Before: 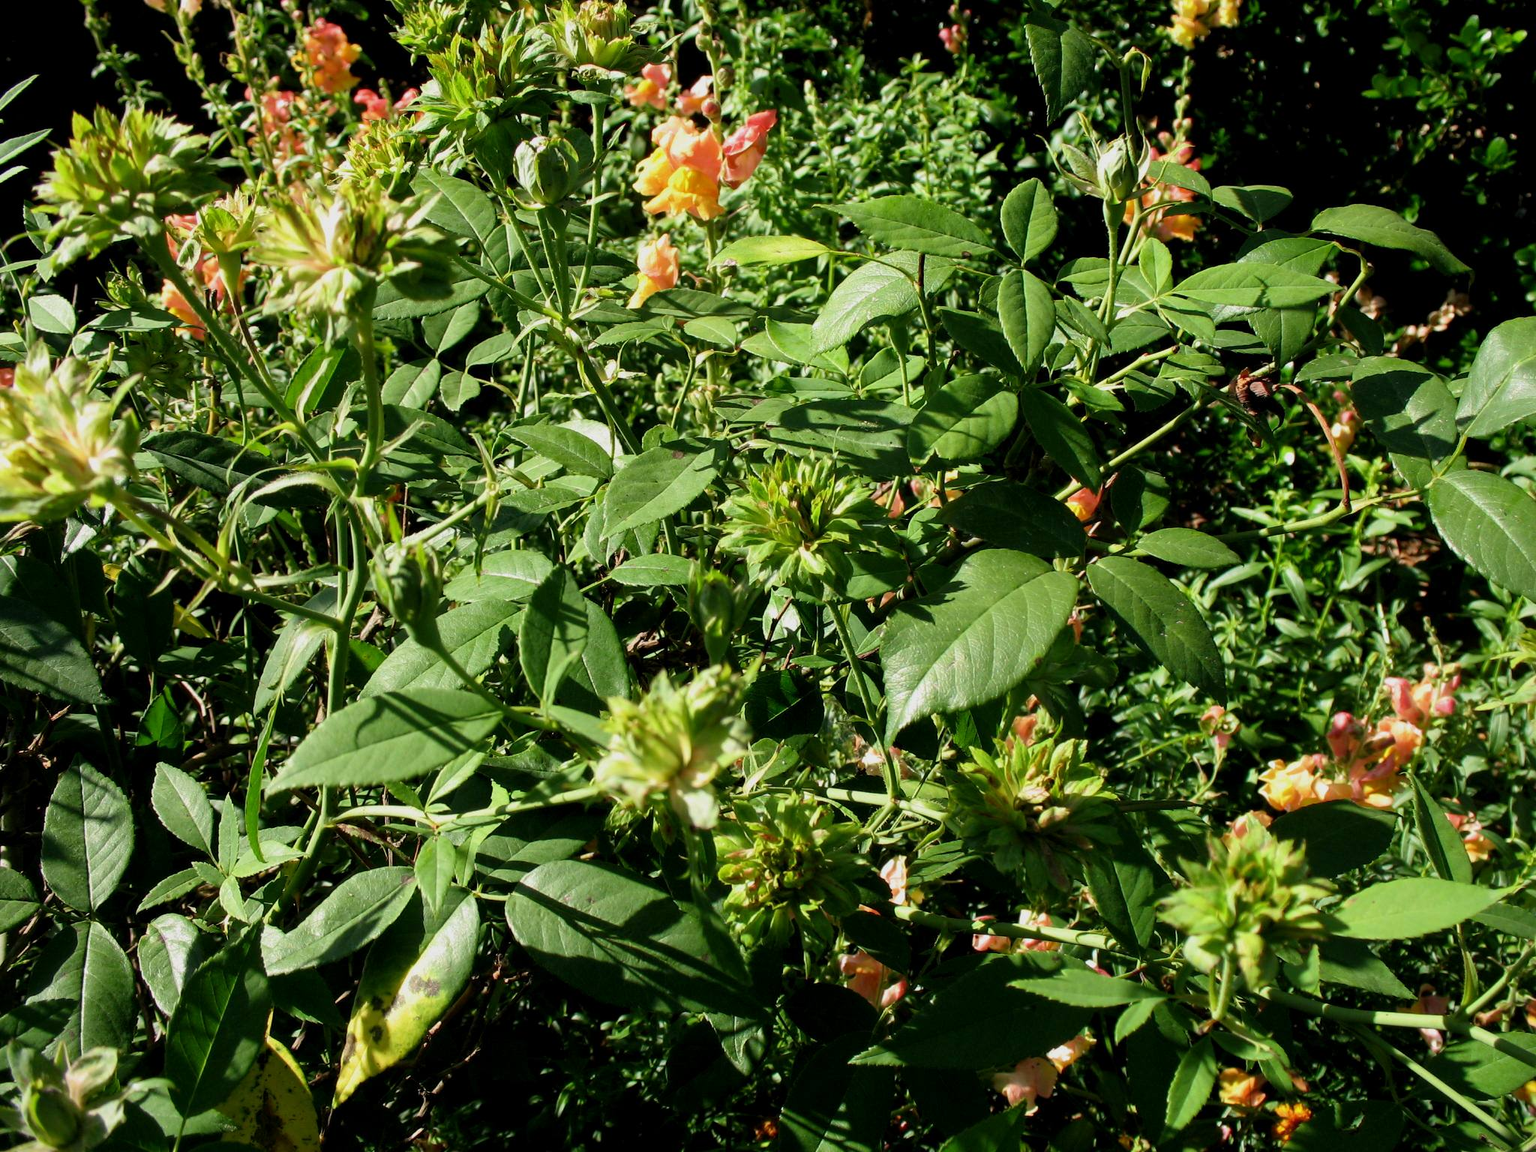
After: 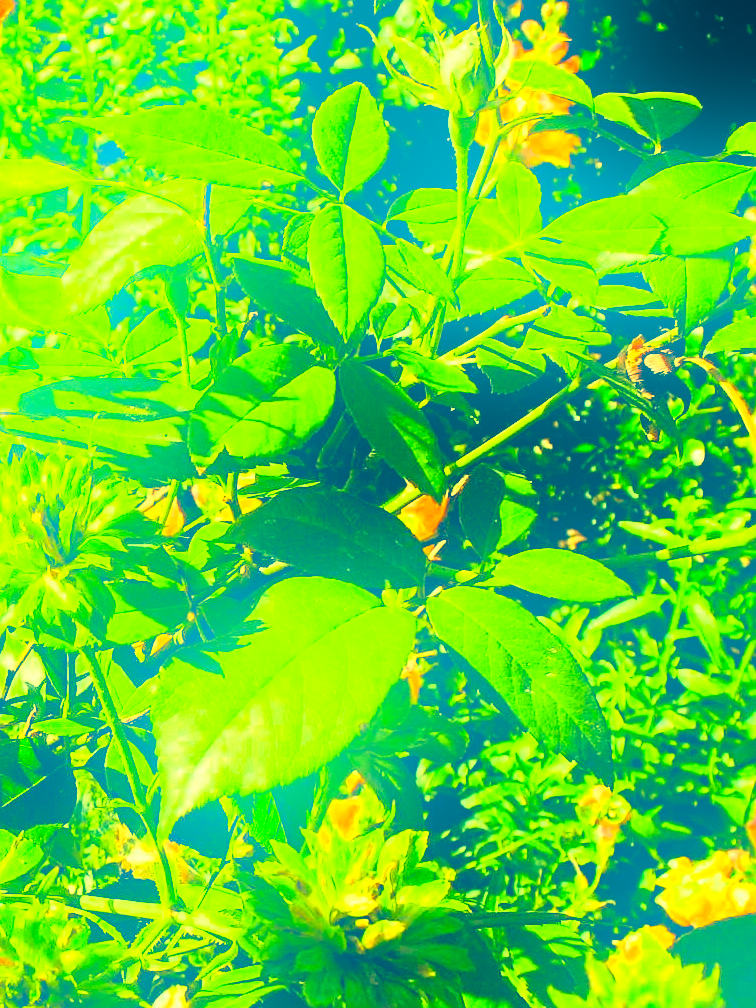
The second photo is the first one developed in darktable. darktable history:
tone curve: curves: ch0 [(0, 0) (0.004, 0.001) (0.133, 0.132) (0.325, 0.395) (0.455, 0.565) (0.832, 0.925) (1, 1)], color space Lab, linked channels, preserve colors none
bloom: on, module defaults
crop and rotate: left 49.936%, top 10.094%, right 13.136%, bottom 24.256%
sharpen: on, module defaults
exposure: exposure 0.921 EV, compensate highlight preservation false
tone equalizer: on, module defaults
contrast brightness saturation: contrast 0.24, brightness 0.26, saturation 0.39
color correction: highlights a* -15.58, highlights b* 40, shadows a* -40, shadows b* -26.18
